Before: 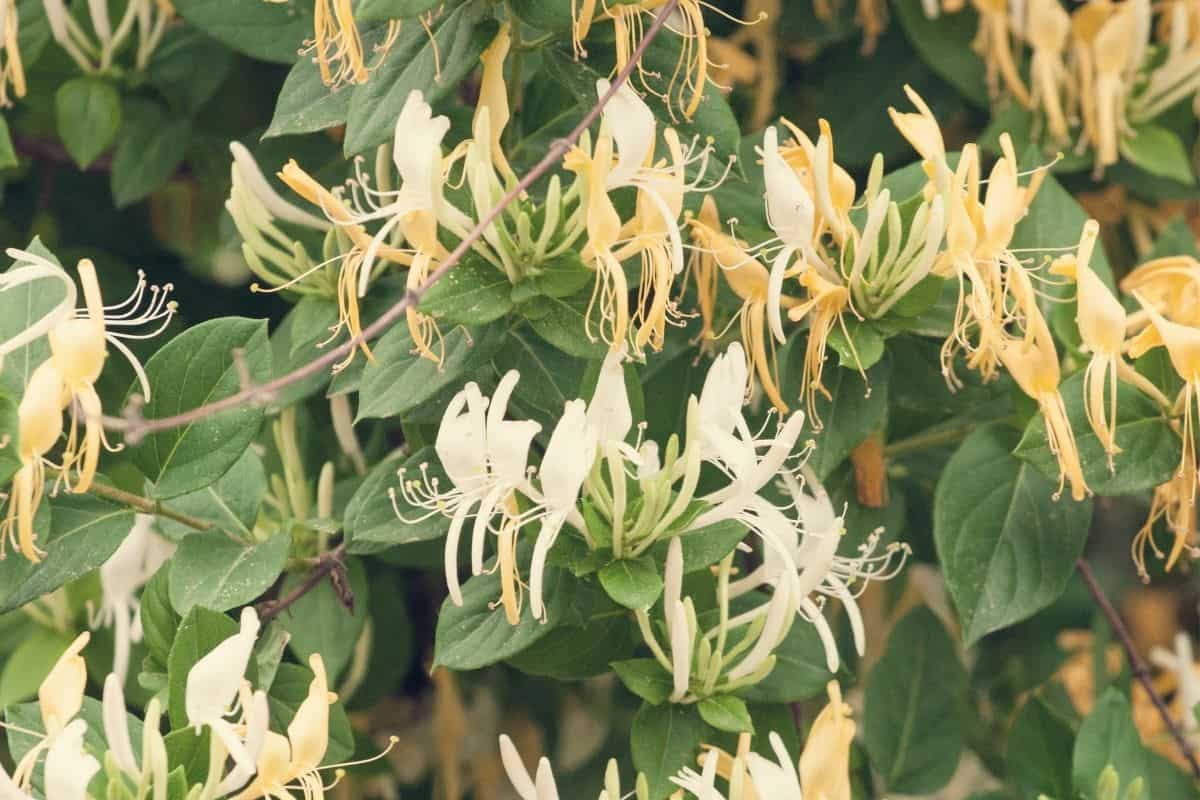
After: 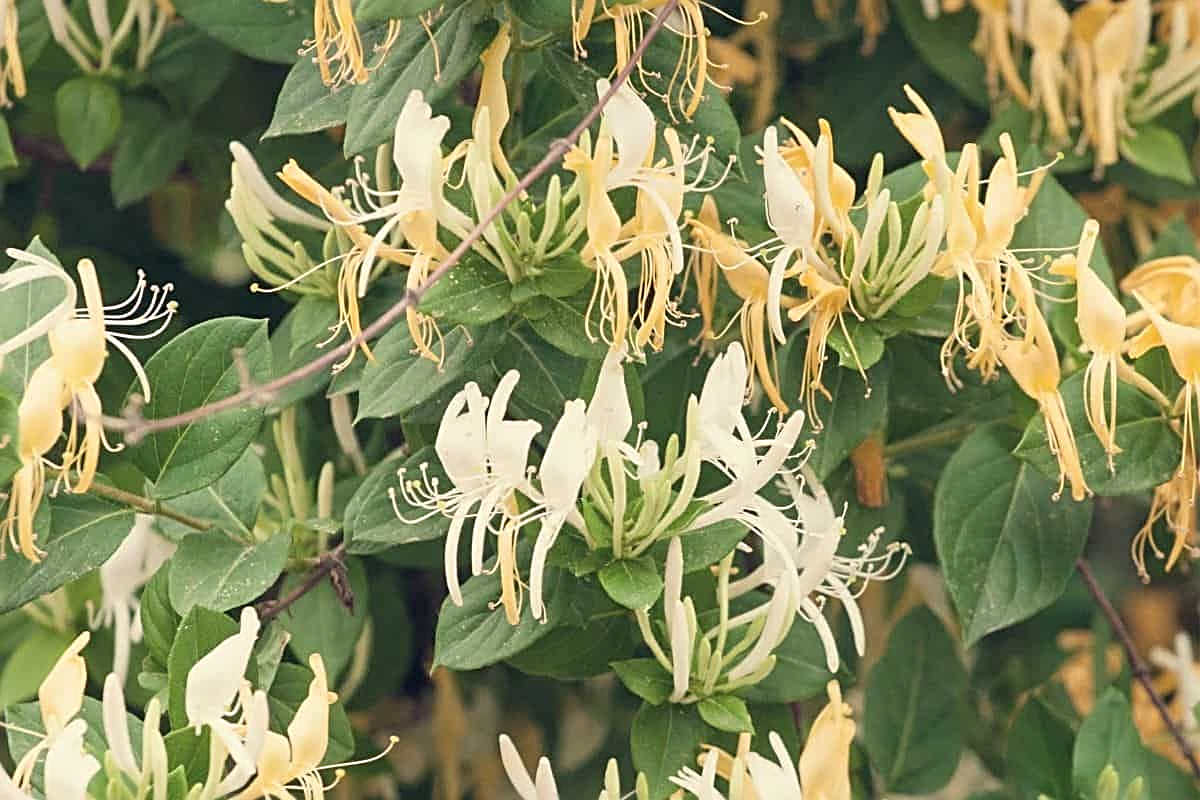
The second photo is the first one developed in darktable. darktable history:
levels: mode automatic, levels [0.062, 0.494, 0.925]
sharpen: radius 2.55, amount 0.639
